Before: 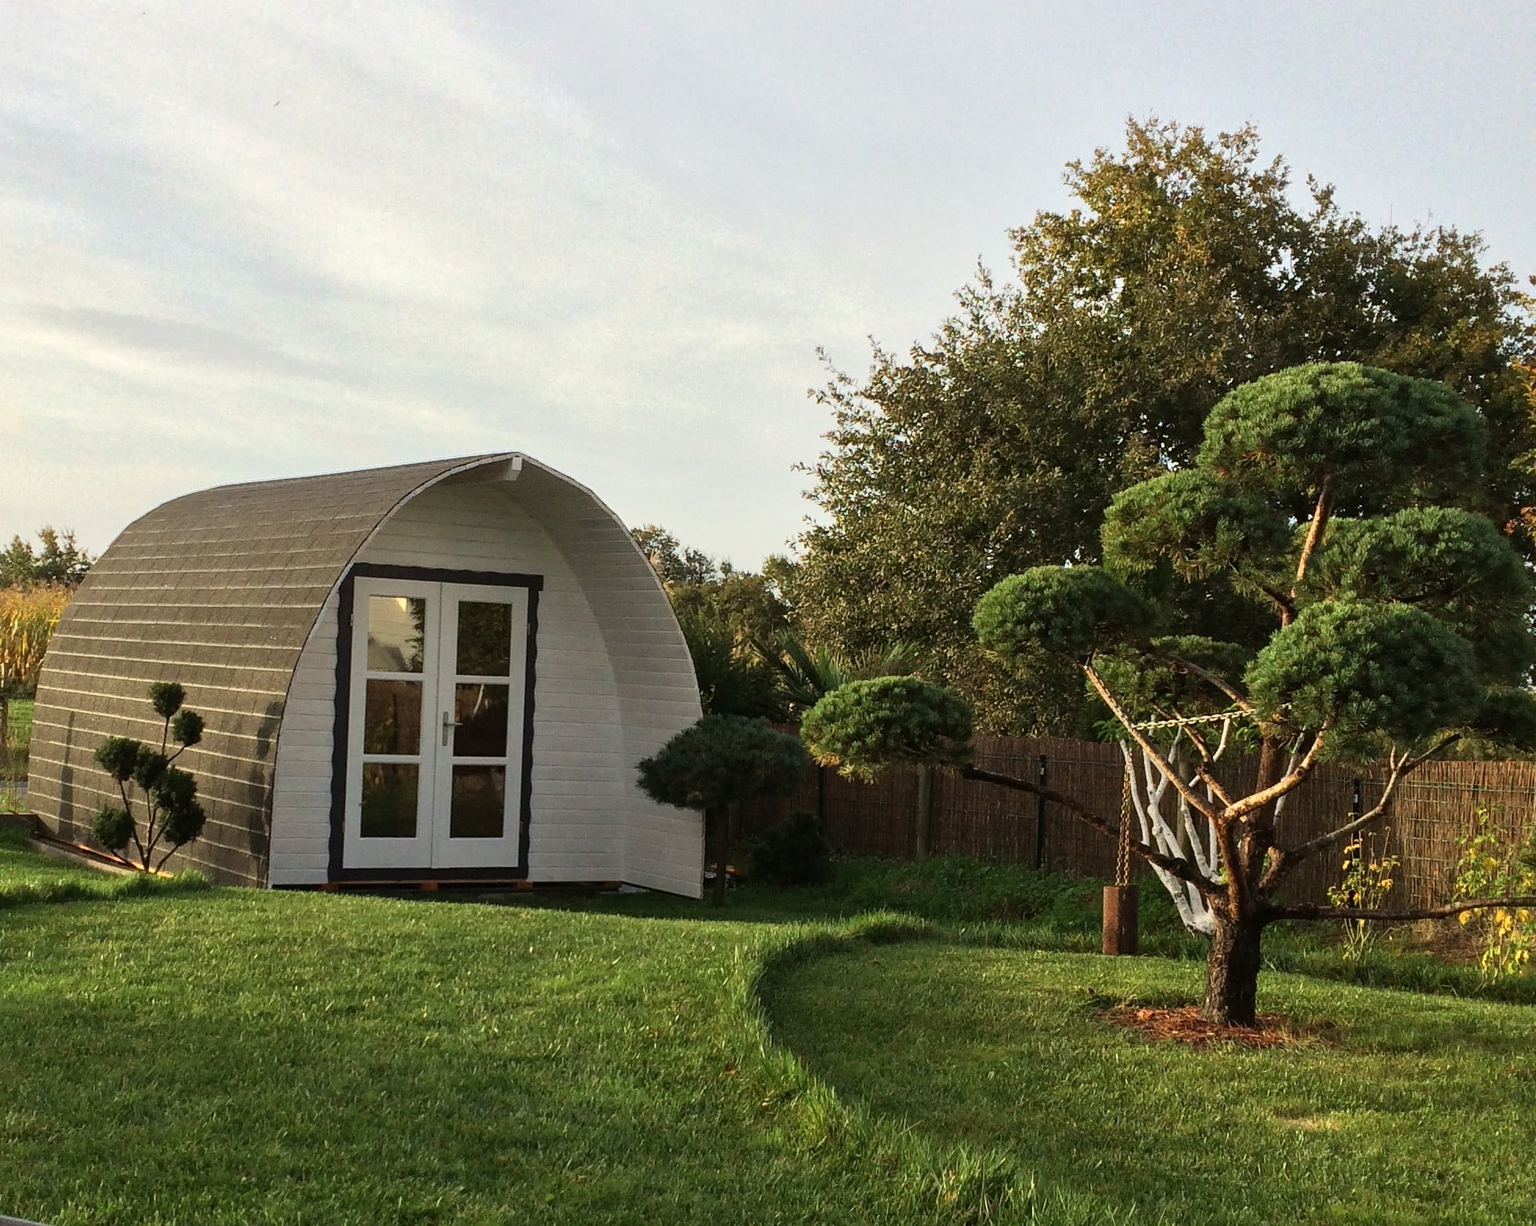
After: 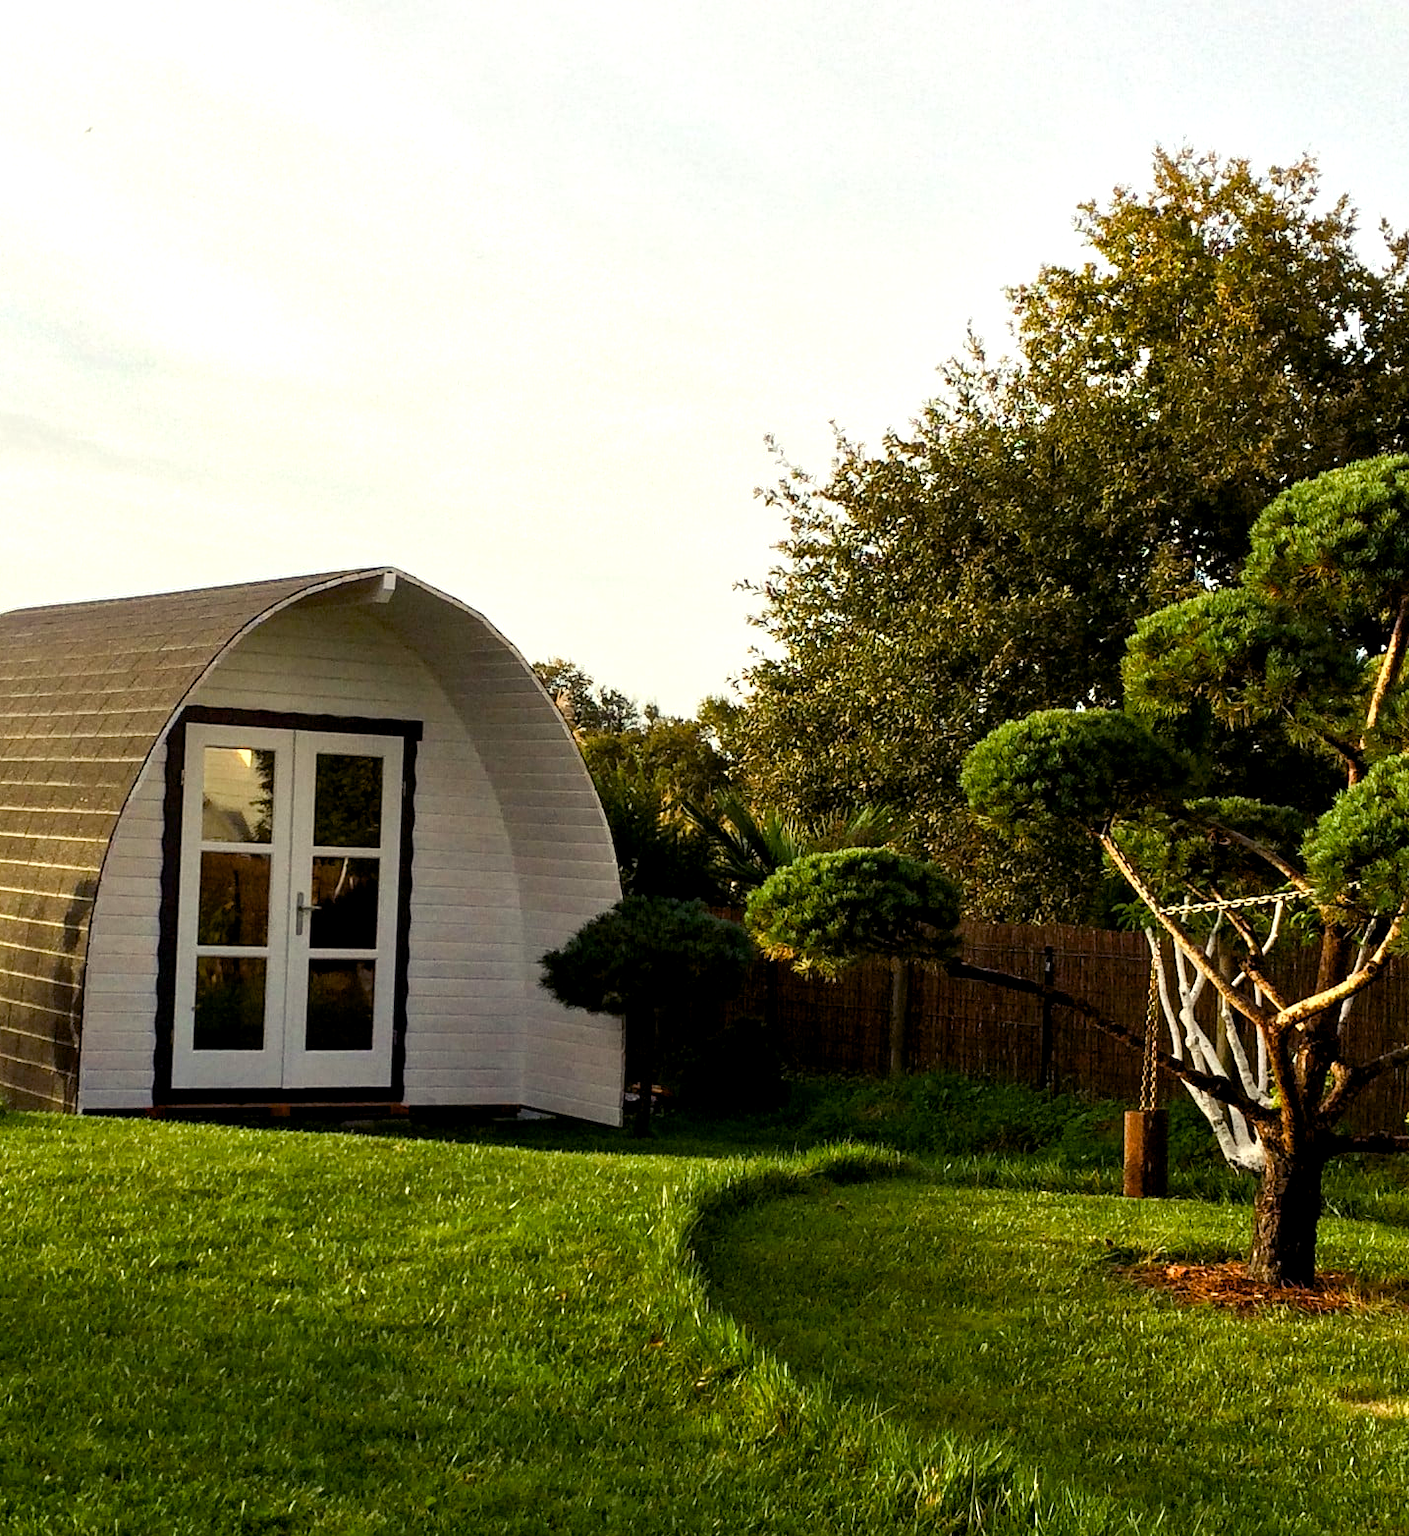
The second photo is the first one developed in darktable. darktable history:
color balance rgb: shadows lift › luminance -21.66%, shadows lift › chroma 6.57%, shadows lift › hue 270°, power › chroma 0.68%, power › hue 60°, highlights gain › luminance 6.08%, highlights gain › chroma 1.33%, highlights gain › hue 90°, global offset › luminance -0.87%, perceptual saturation grading › global saturation 26.86%, perceptual saturation grading › highlights -28.39%, perceptual saturation grading › mid-tones 15.22%, perceptual saturation grading › shadows 33.98%, perceptual brilliance grading › highlights 10%, perceptual brilliance grading › mid-tones 5%
crop: left 13.443%, right 13.31%
